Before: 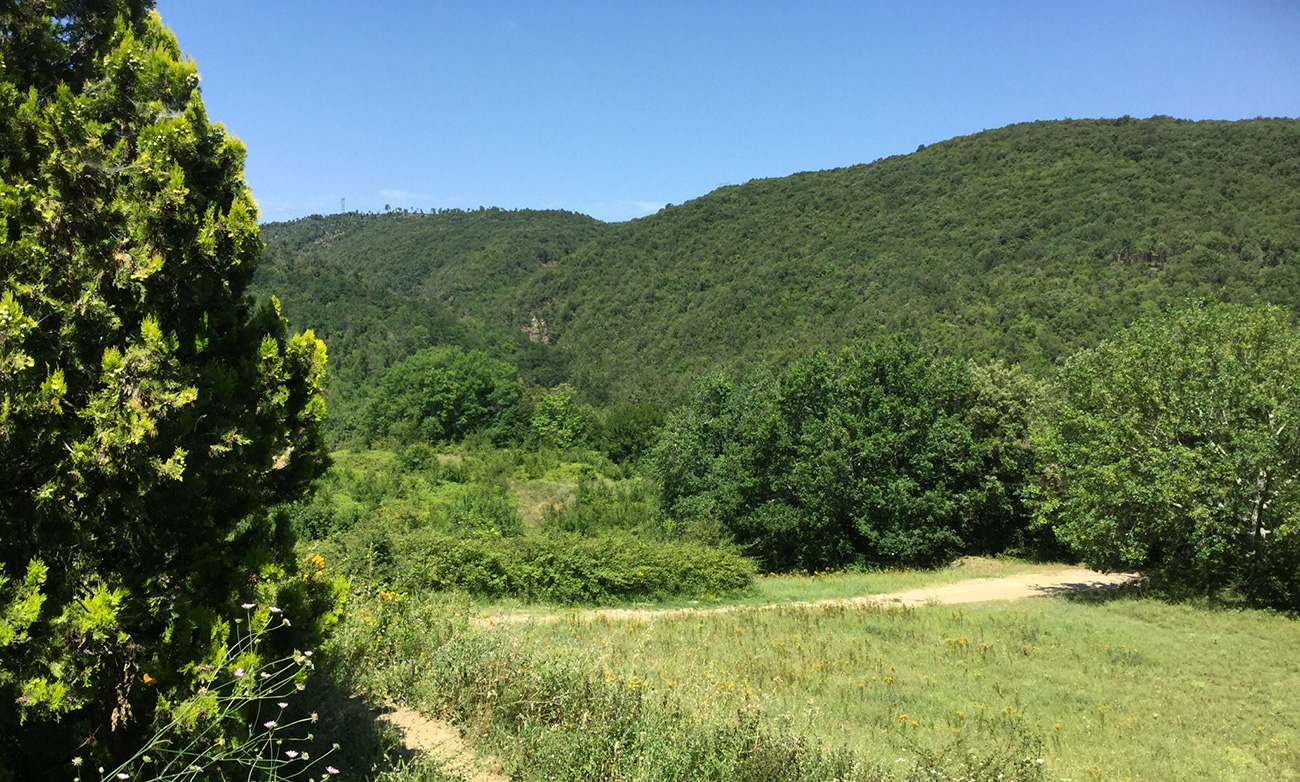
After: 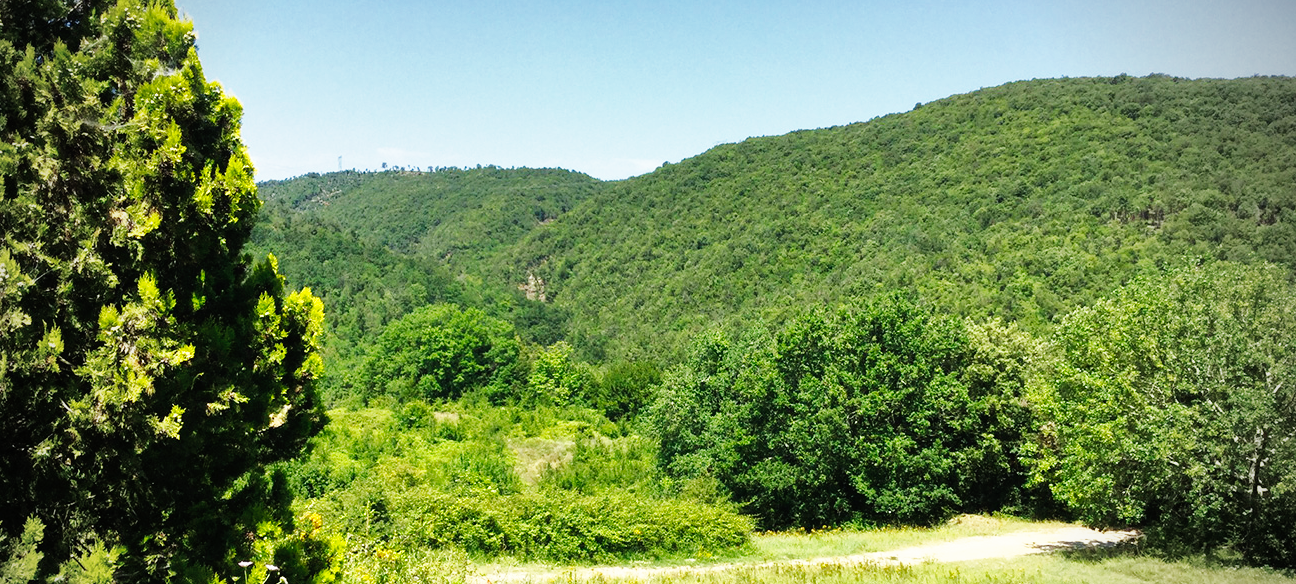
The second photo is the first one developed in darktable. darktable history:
base curve: curves: ch0 [(0, 0) (0.007, 0.004) (0.027, 0.03) (0.046, 0.07) (0.207, 0.54) (0.442, 0.872) (0.673, 0.972) (1, 1)], preserve colors none
shadows and highlights: shadows 39.75, highlights -59.75
crop: left 0.302%, top 5.475%, bottom 19.806%
vignetting: fall-off start 71.82%
